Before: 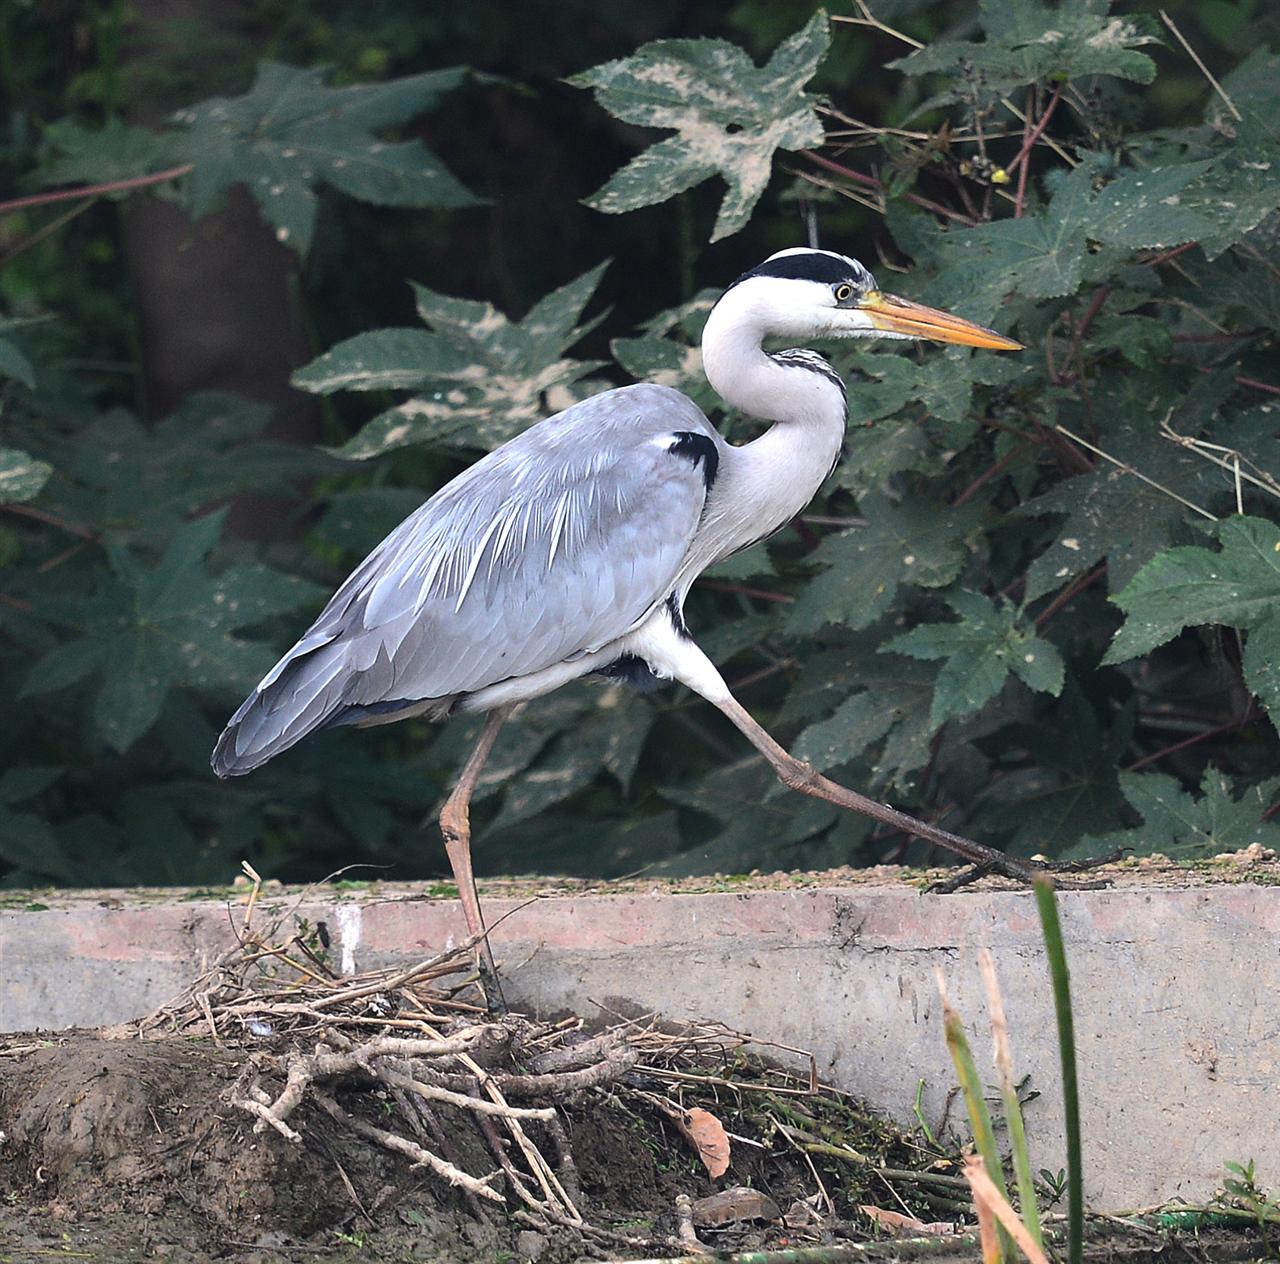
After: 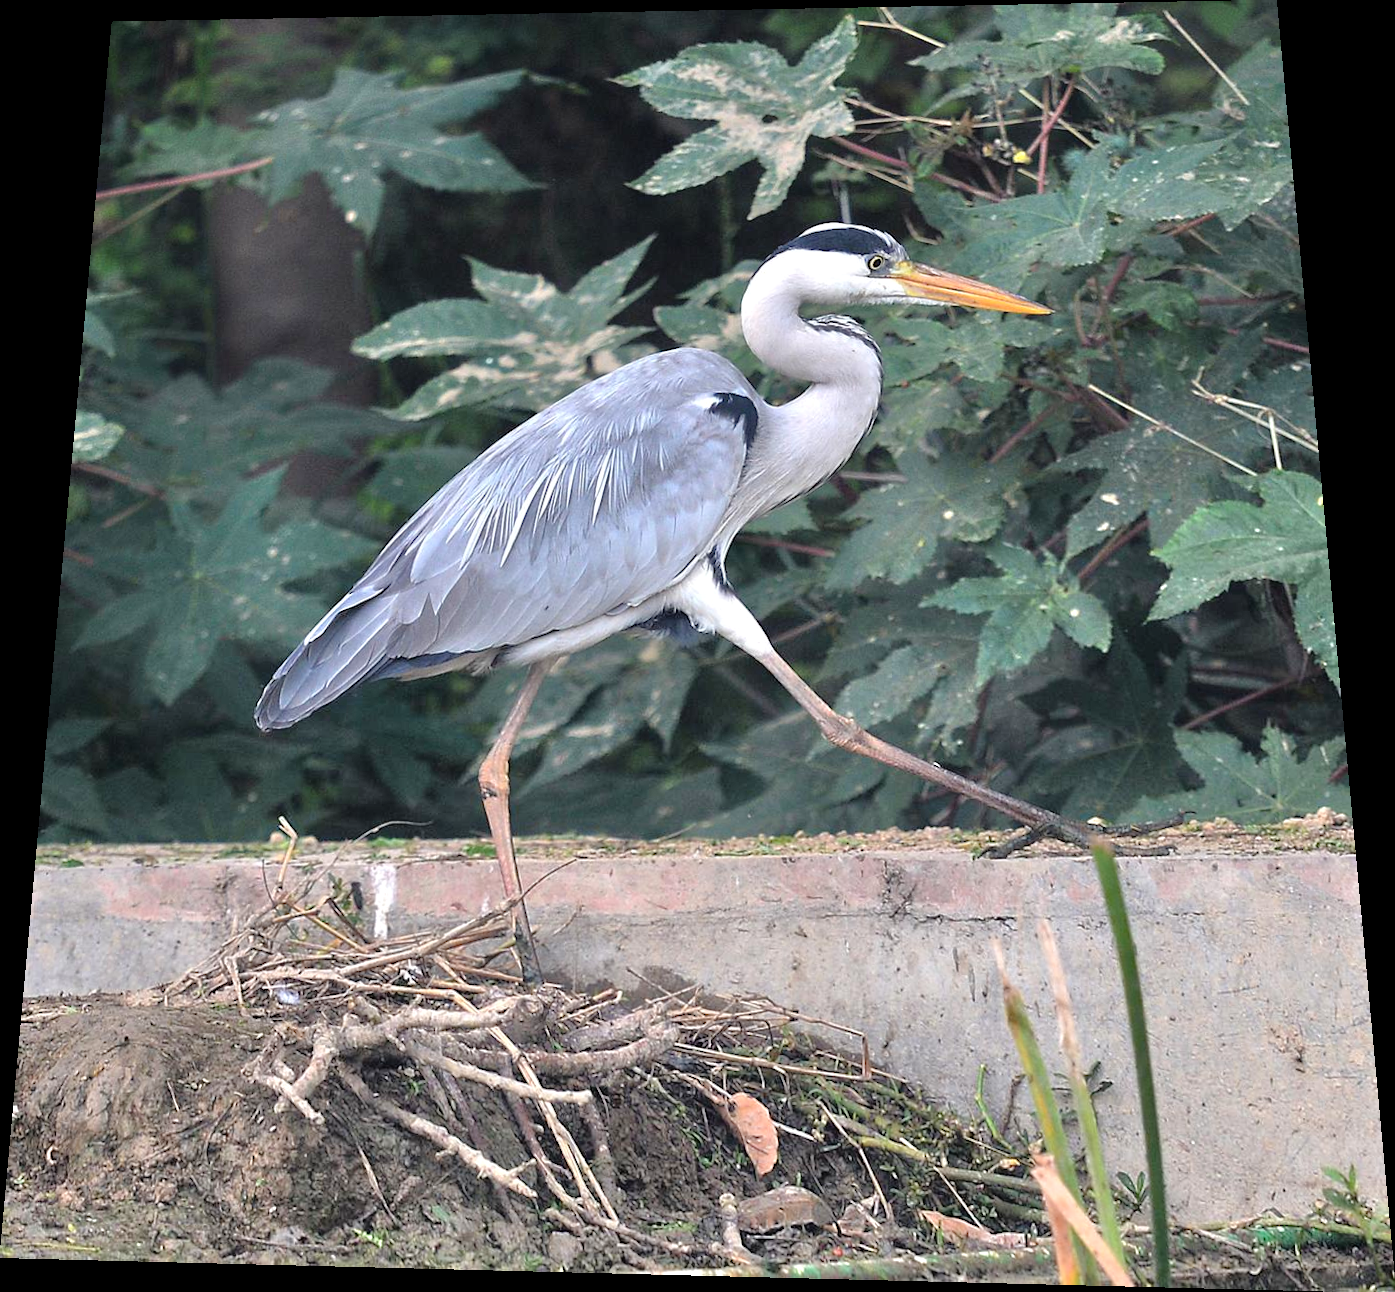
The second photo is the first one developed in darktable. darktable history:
rotate and perspective: rotation 0.128°, lens shift (vertical) -0.181, lens shift (horizontal) -0.044, shear 0.001, automatic cropping off
tone equalizer: -7 EV 0.15 EV, -6 EV 0.6 EV, -5 EV 1.15 EV, -4 EV 1.33 EV, -3 EV 1.15 EV, -2 EV 0.6 EV, -1 EV 0.15 EV, mask exposure compensation -0.5 EV
